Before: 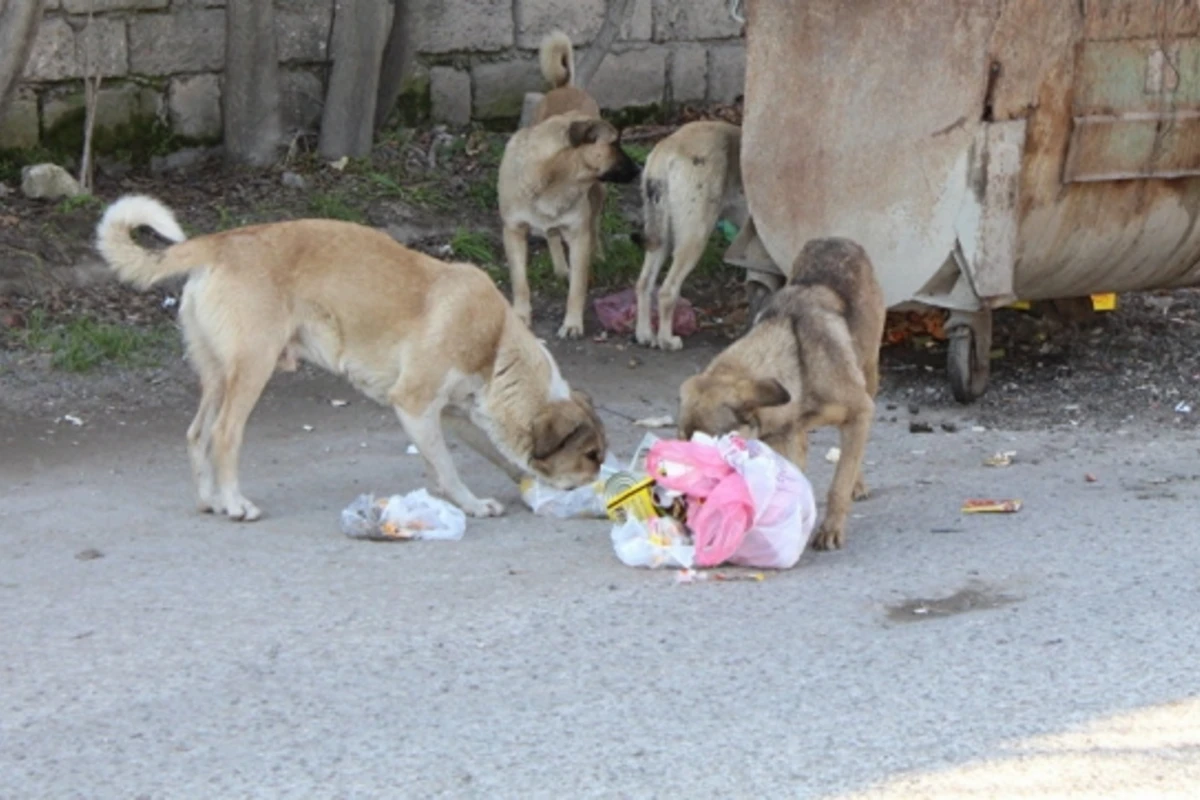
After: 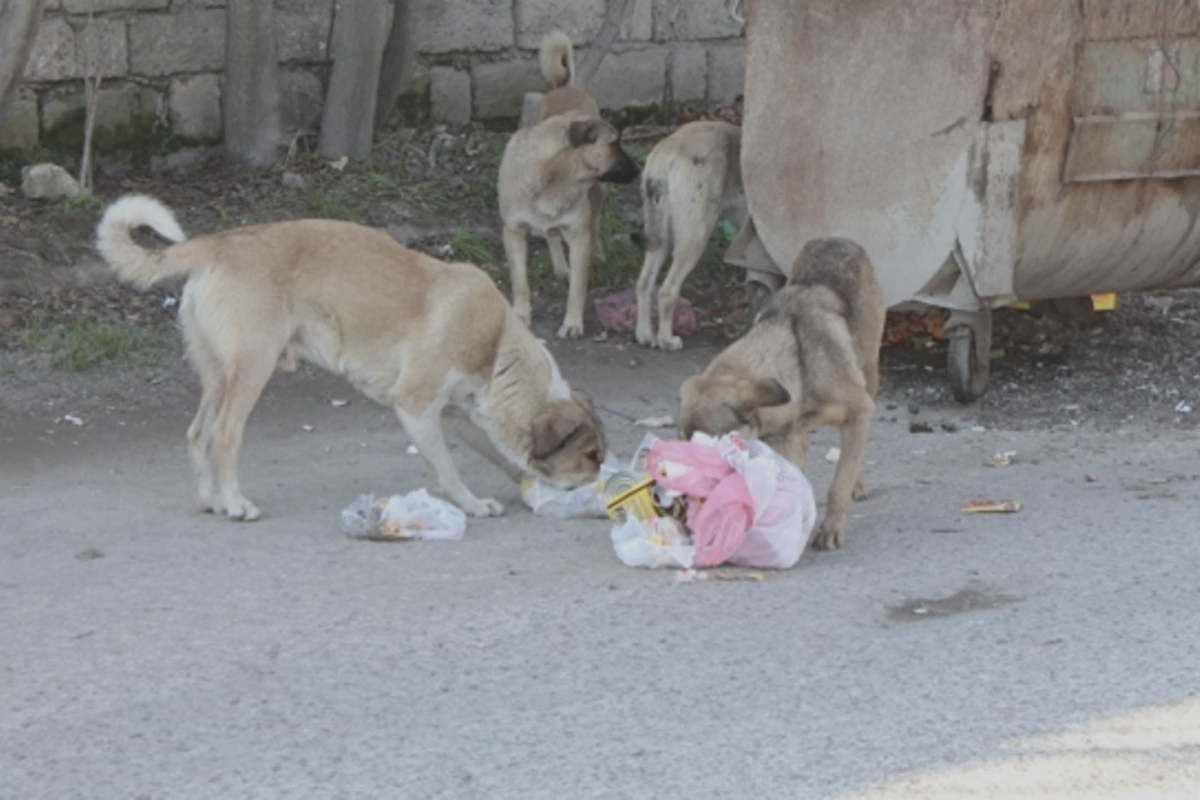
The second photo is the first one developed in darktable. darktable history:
contrast brightness saturation: contrast -0.26, saturation -0.43
white balance: red 0.988, blue 1.017
